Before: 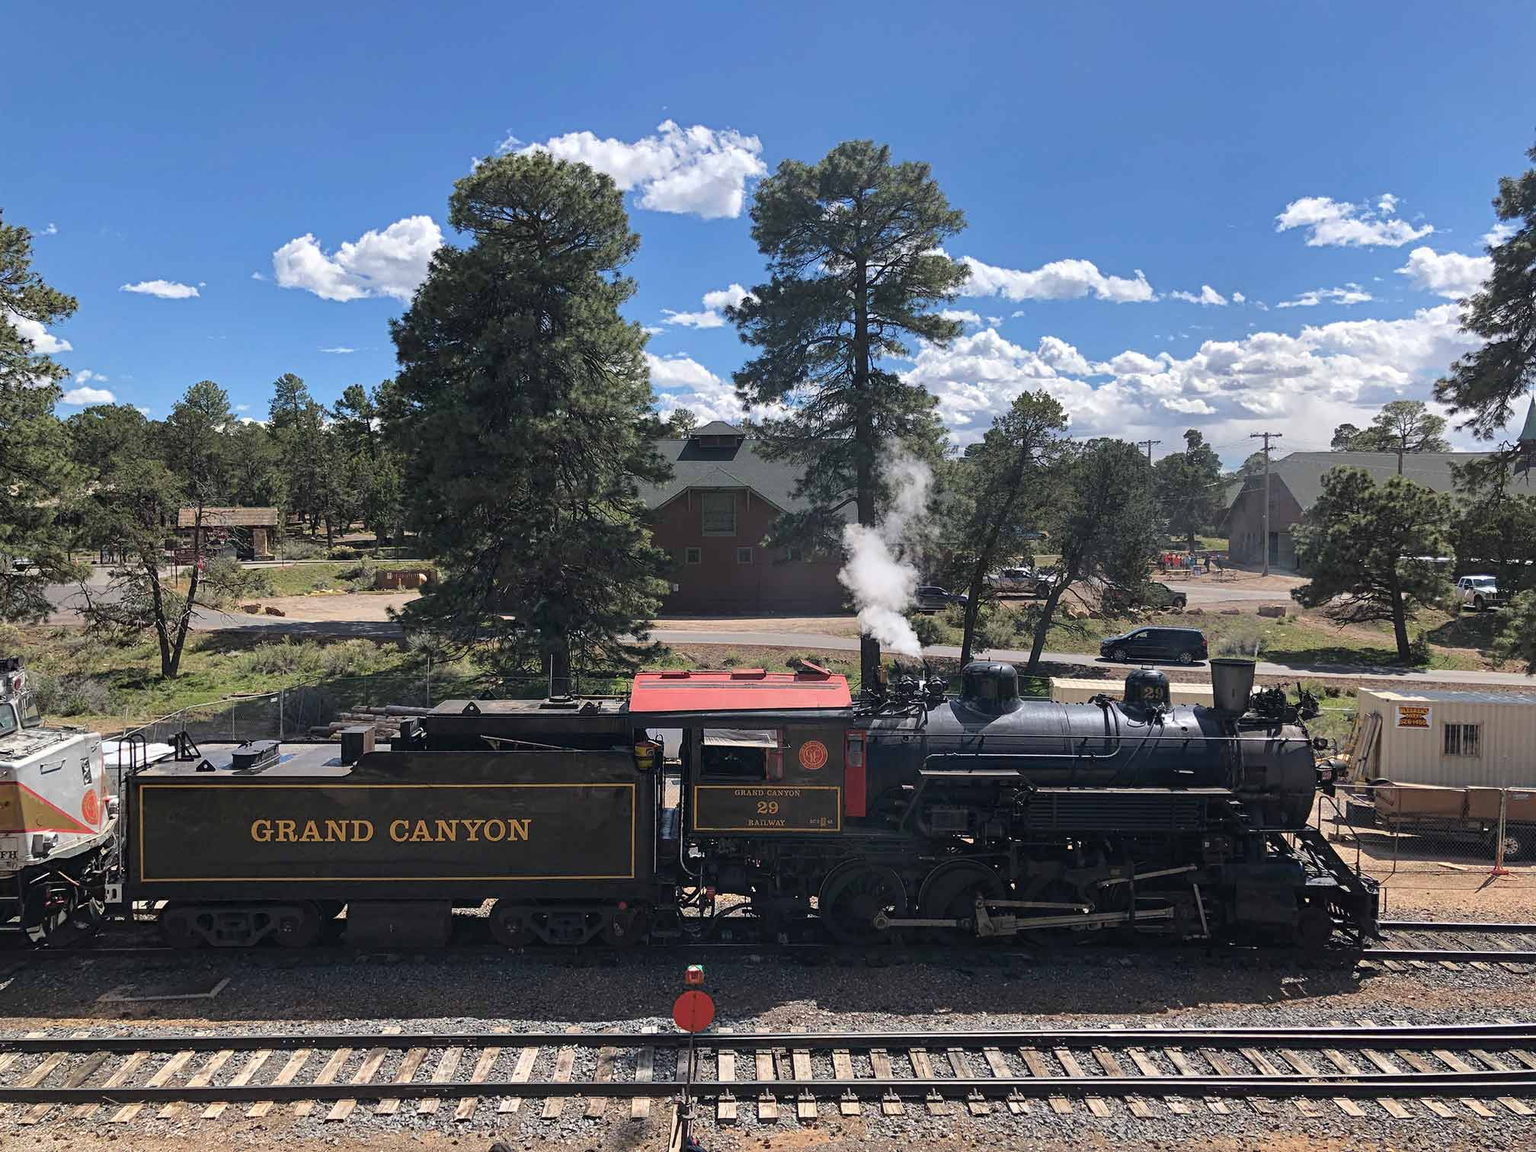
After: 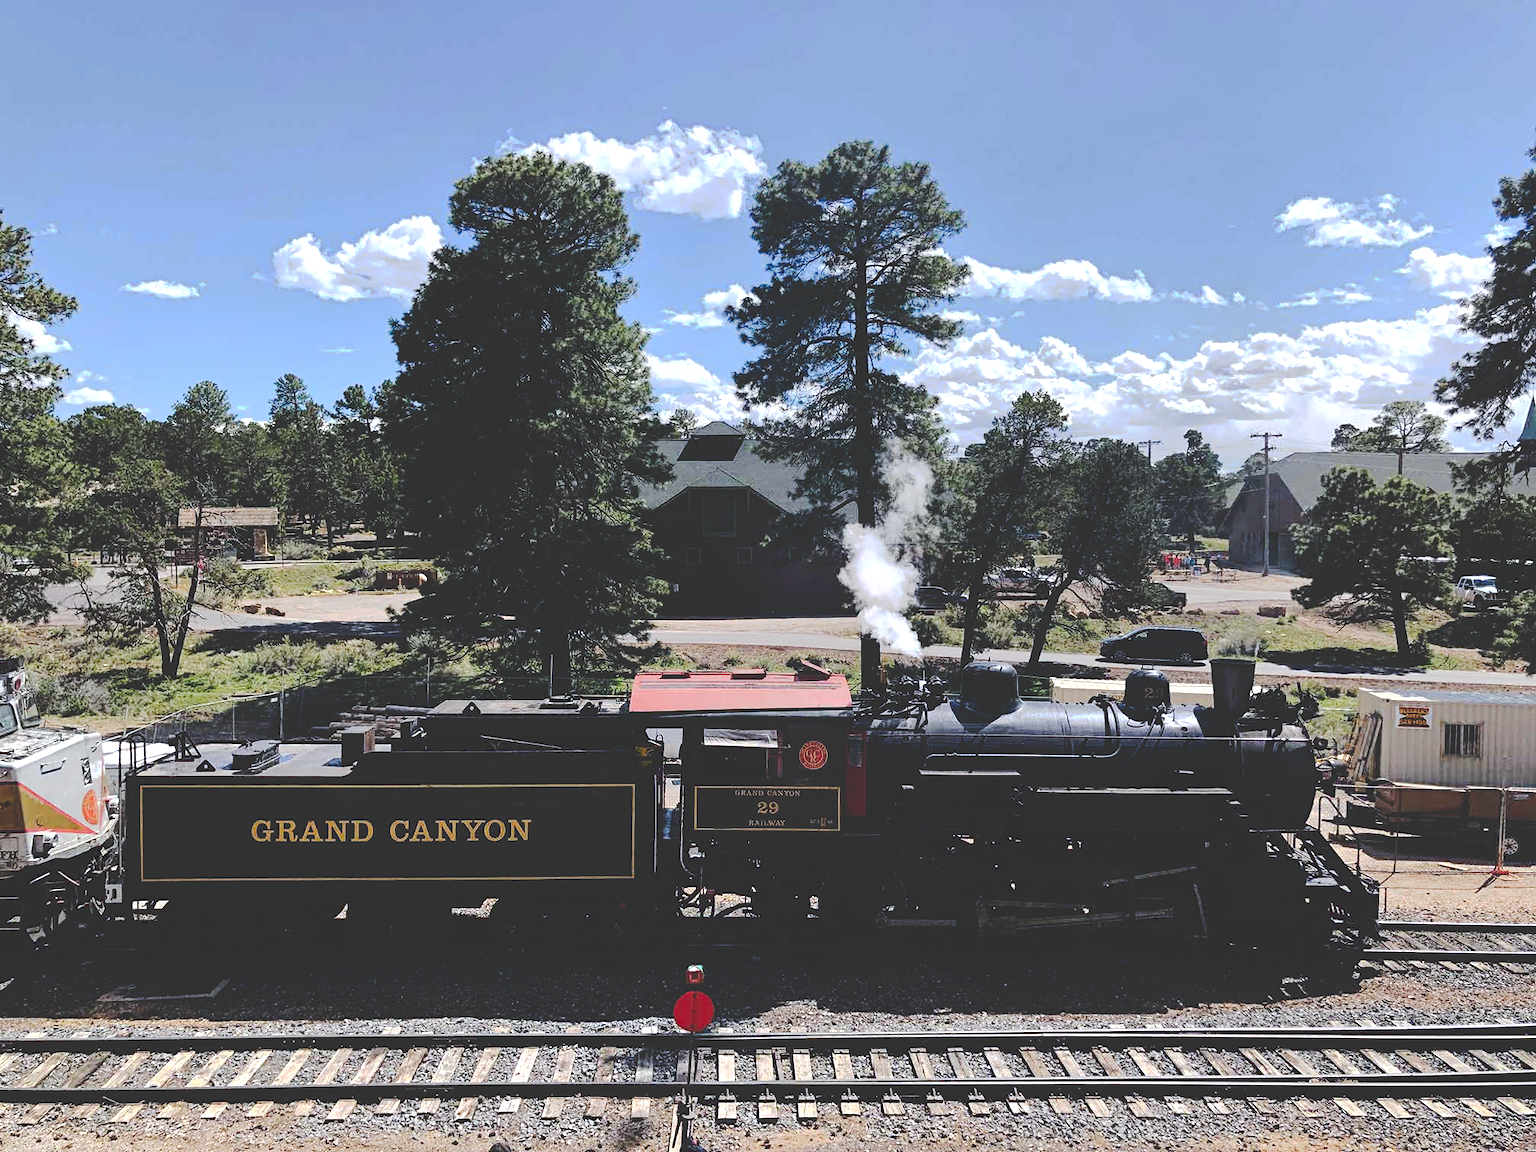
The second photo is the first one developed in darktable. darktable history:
tone curve: curves: ch0 [(0, 0) (0.003, 0.198) (0.011, 0.198) (0.025, 0.198) (0.044, 0.198) (0.069, 0.201) (0.1, 0.202) (0.136, 0.207) (0.177, 0.212) (0.224, 0.222) (0.277, 0.27) (0.335, 0.332) (0.399, 0.422) (0.468, 0.542) (0.543, 0.626) (0.623, 0.698) (0.709, 0.764) (0.801, 0.82) (0.898, 0.863) (1, 1)], preserve colors none
white balance: red 0.974, blue 1.044
tone equalizer: -8 EV -0.417 EV, -7 EV -0.389 EV, -6 EV -0.333 EV, -5 EV -0.222 EV, -3 EV 0.222 EV, -2 EV 0.333 EV, -1 EV 0.389 EV, +0 EV 0.417 EV, edges refinement/feathering 500, mask exposure compensation -1.57 EV, preserve details no
